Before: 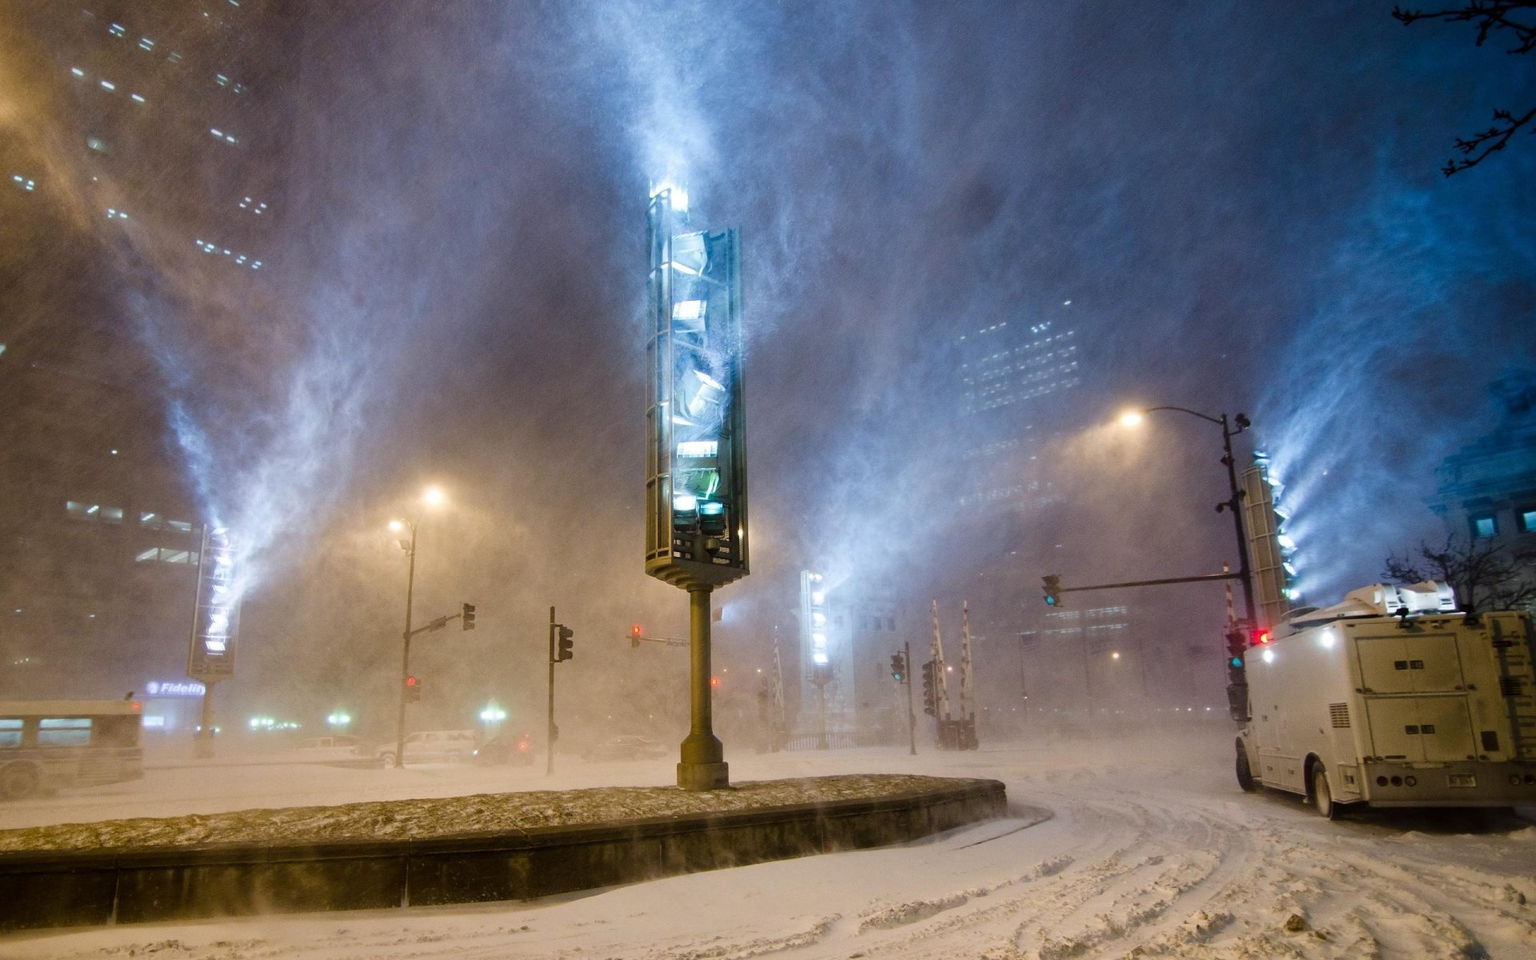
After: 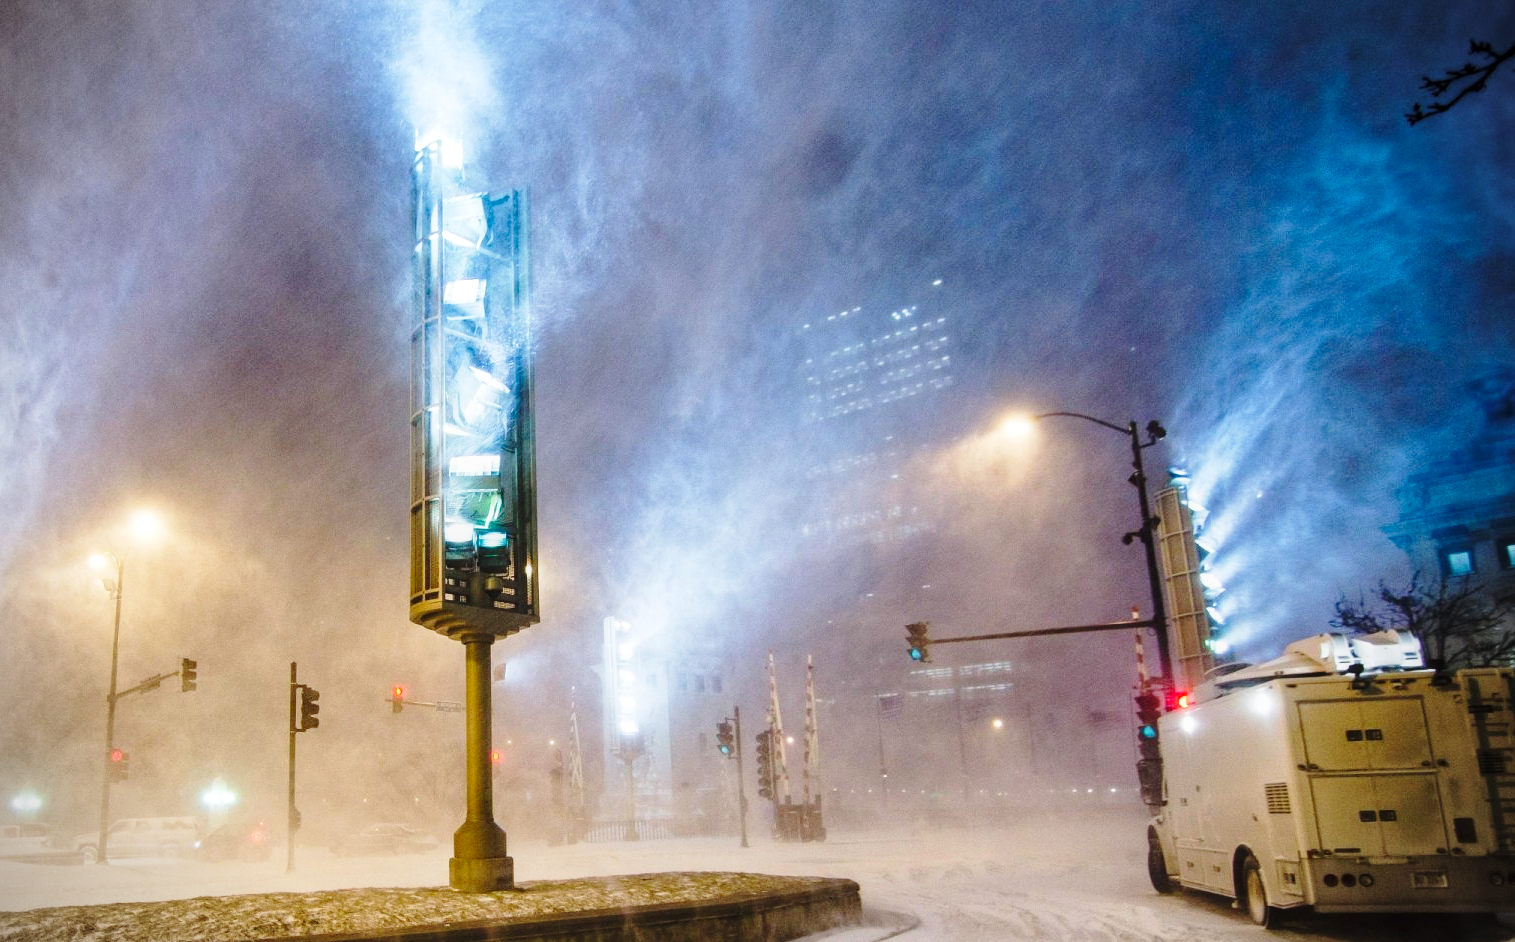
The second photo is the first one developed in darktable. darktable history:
crop and rotate: left 20.706%, top 8.067%, right 0.345%, bottom 13.424%
local contrast: detail 109%
base curve: curves: ch0 [(0, 0) (0.028, 0.03) (0.121, 0.232) (0.46, 0.748) (0.859, 0.968) (1, 1)], preserve colors none
vignetting: fall-off start 89.1%, fall-off radius 43.93%, width/height ratio 1.162
tone equalizer: mask exposure compensation -0.504 EV
